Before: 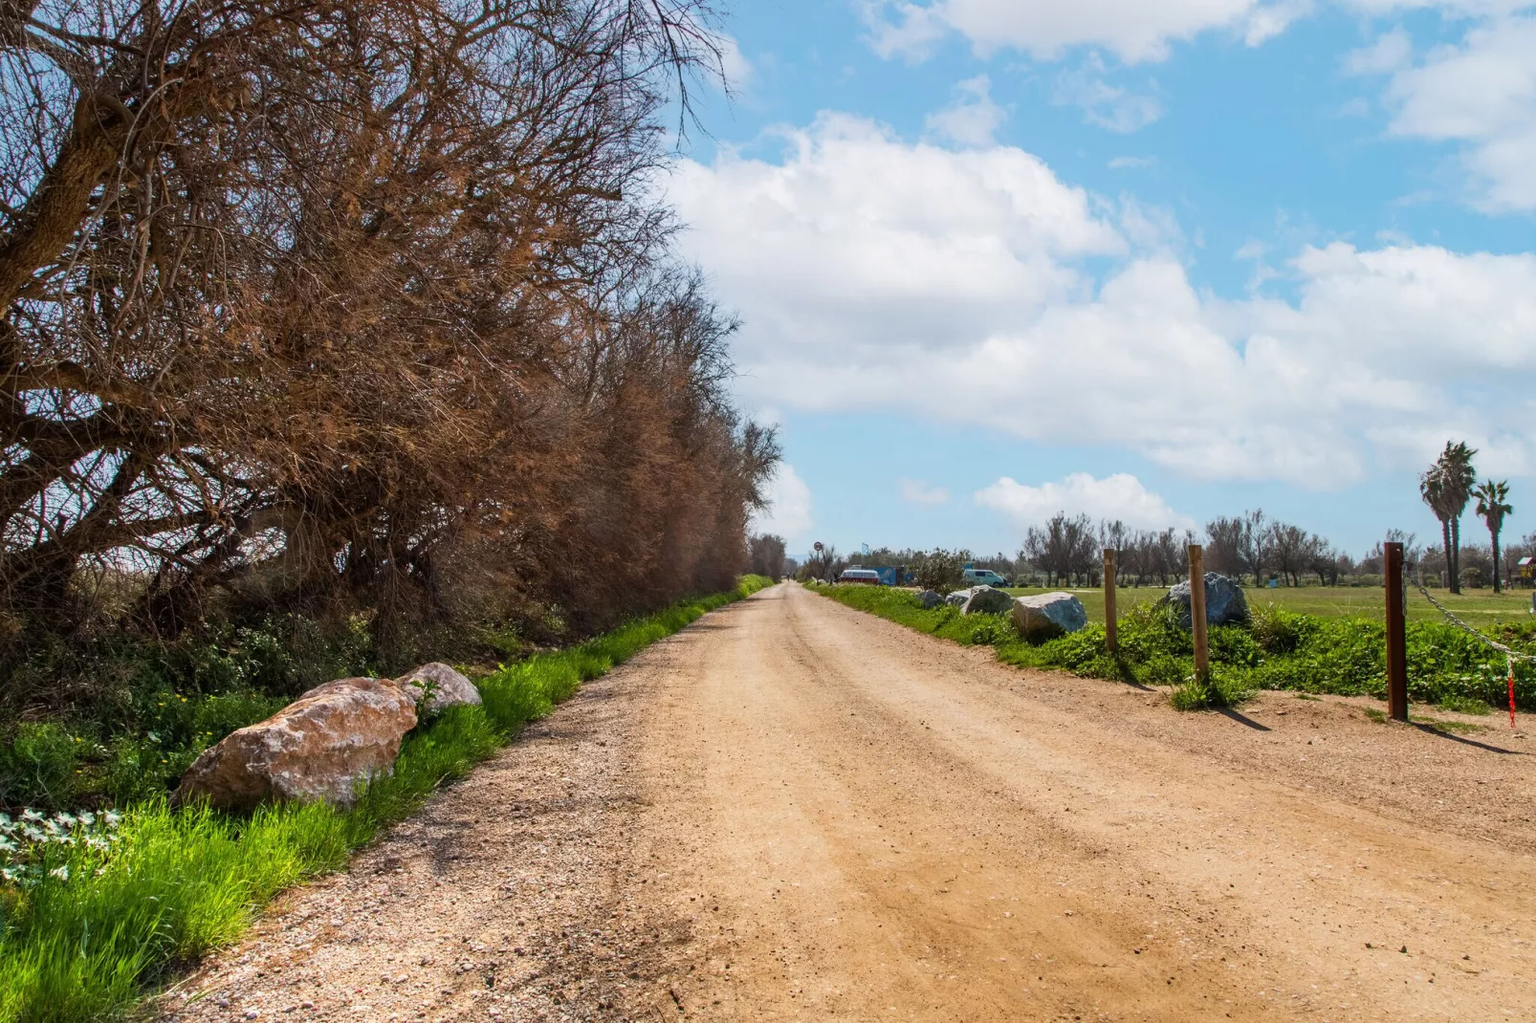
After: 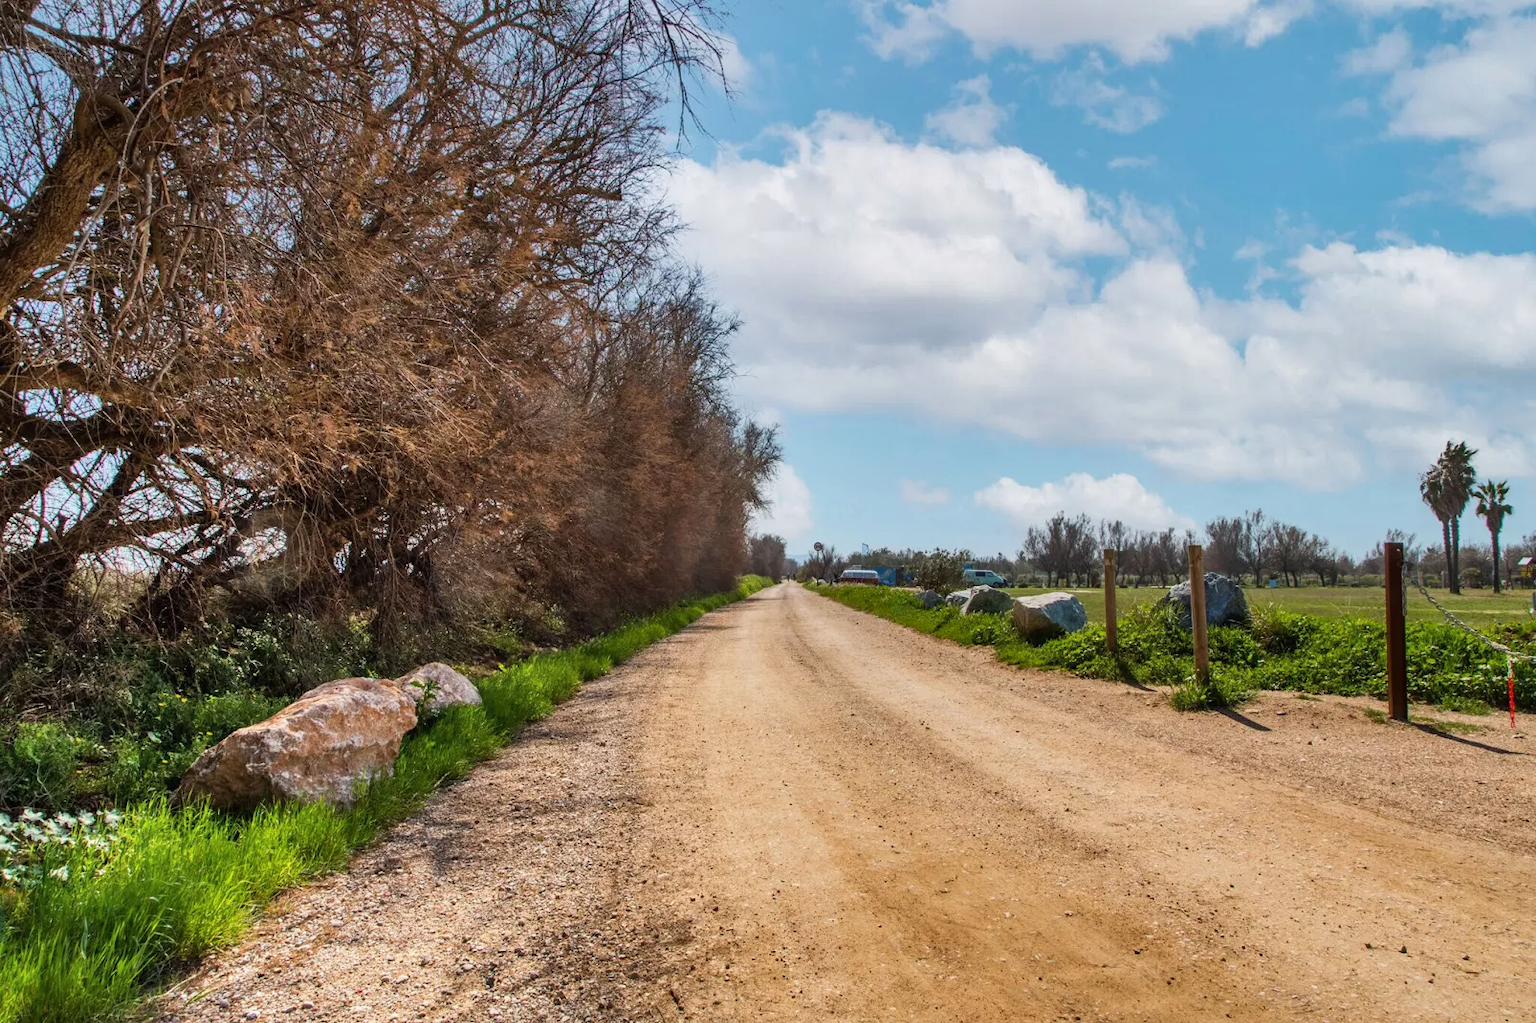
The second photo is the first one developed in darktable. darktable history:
shadows and highlights: shadows 60.34, soften with gaussian
